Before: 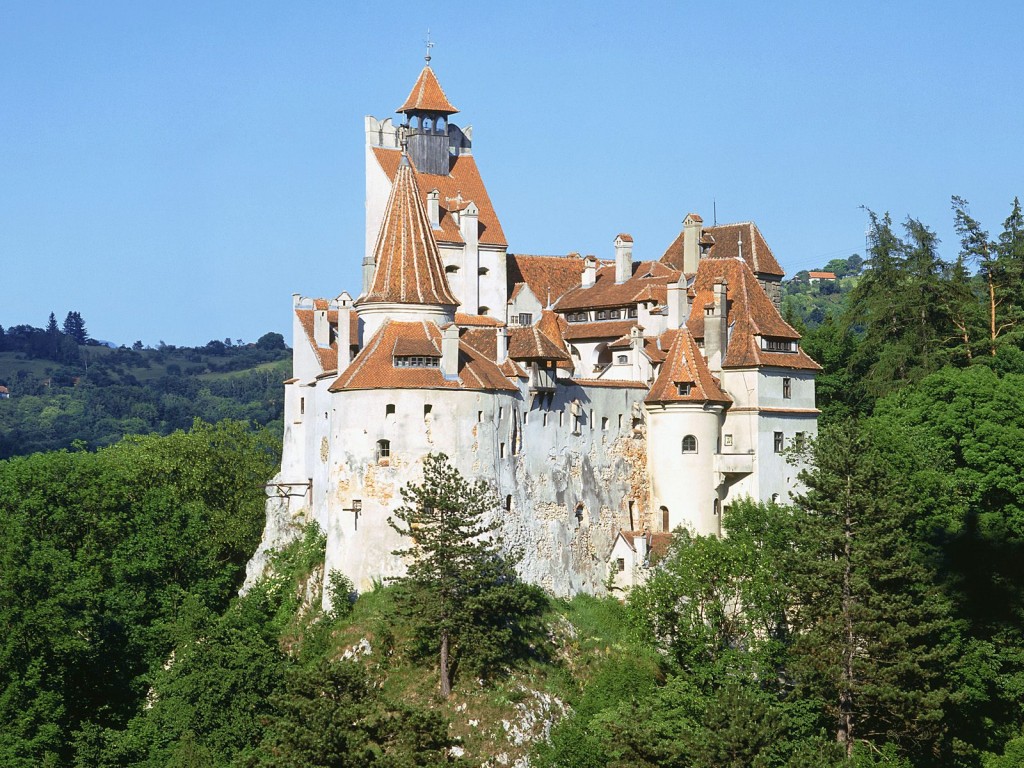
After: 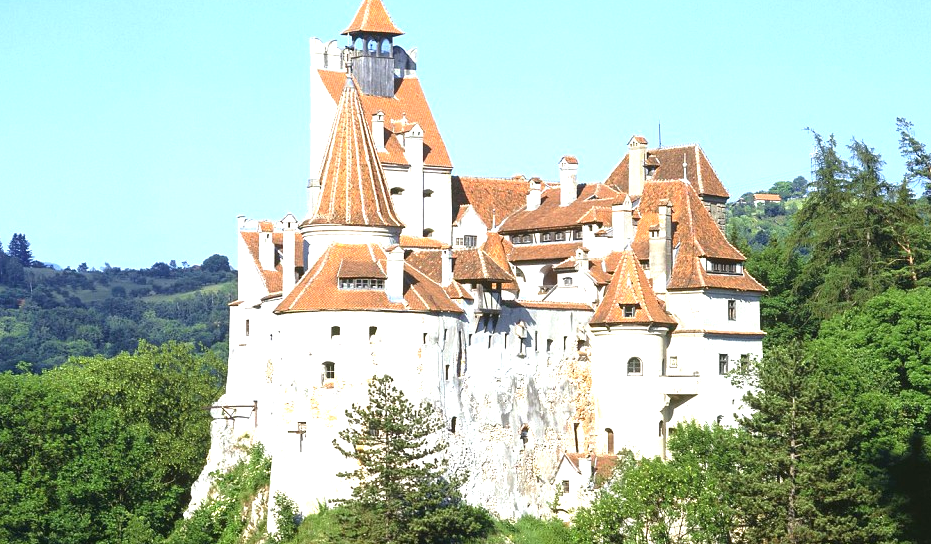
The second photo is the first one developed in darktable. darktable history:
exposure: black level correction 0, exposure 0.952 EV, compensate highlight preservation false
crop: left 5.419%, top 10.284%, right 3.604%, bottom 18.859%
